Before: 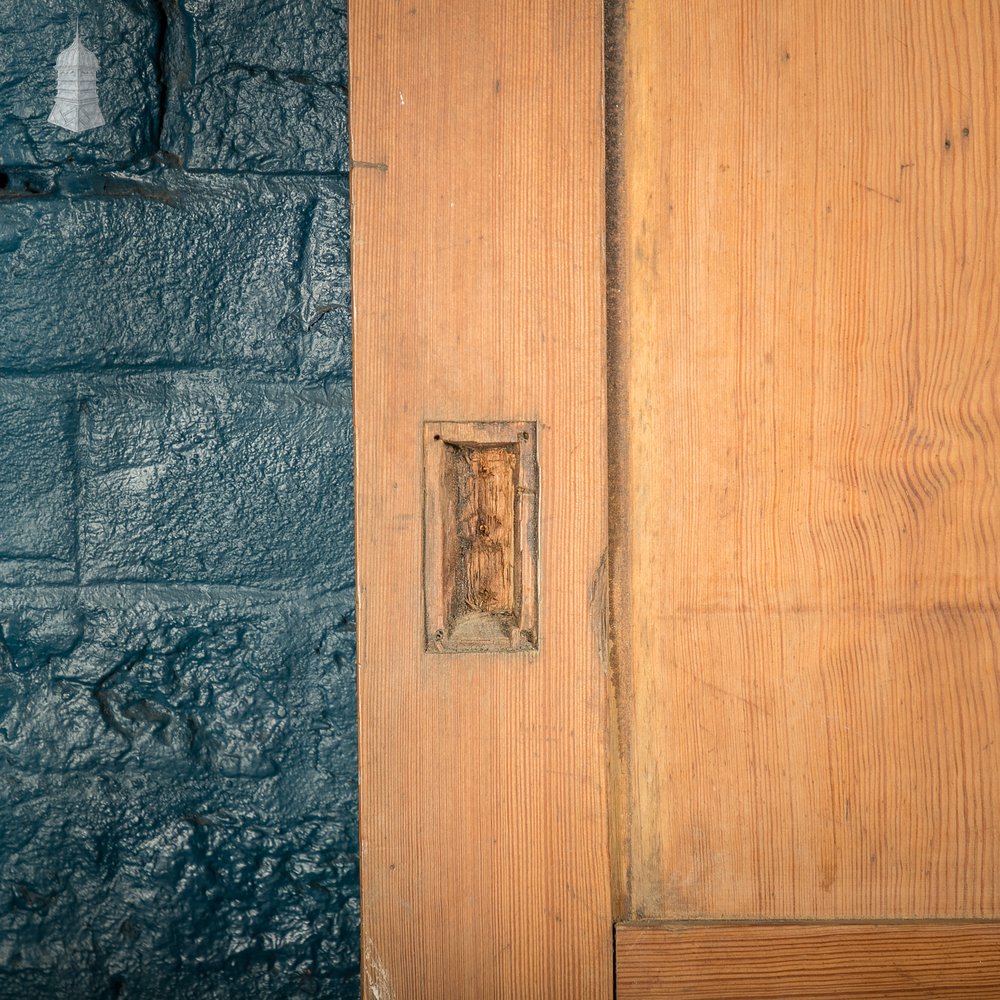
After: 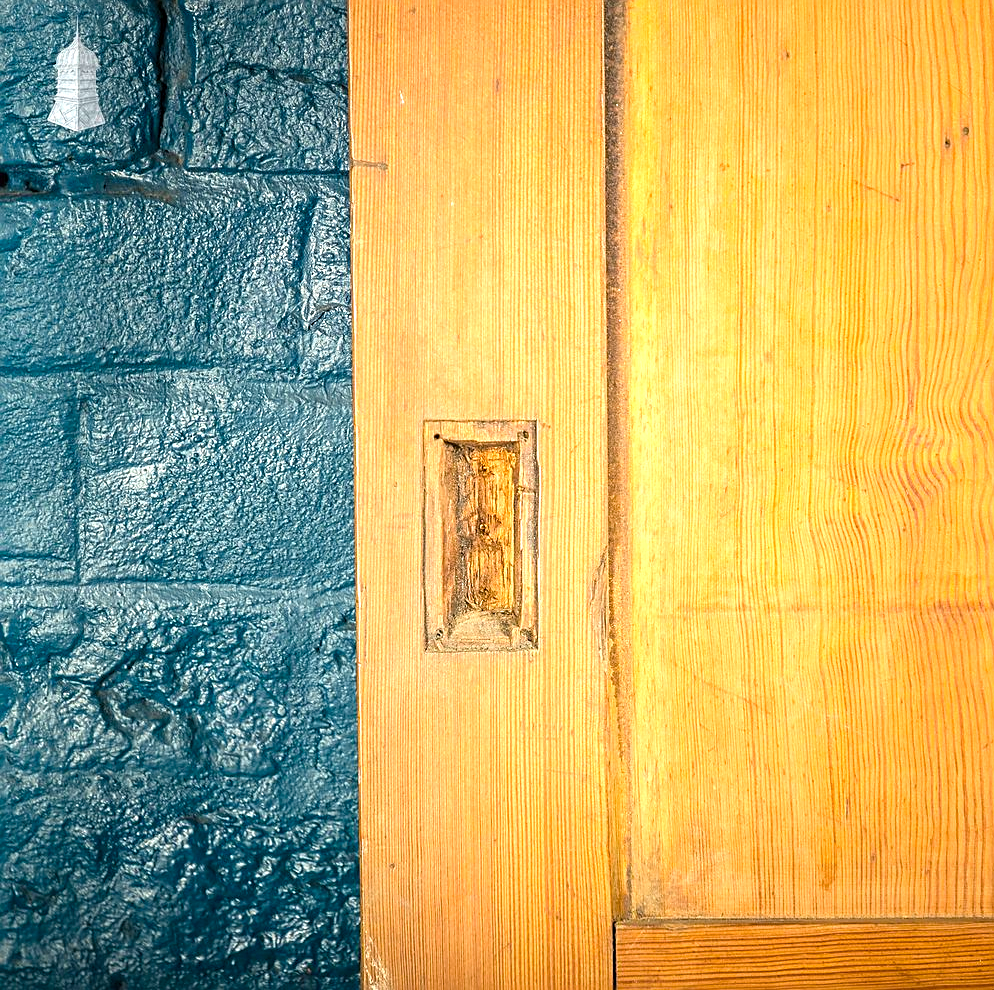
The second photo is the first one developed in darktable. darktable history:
sharpen: on, module defaults
exposure: black level correction 0, exposure 0.947 EV, compensate highlight preservation false
color balance rgb: shadows lift › chroma 2.064%, shadows lift › hue 250.64°, perceptual saturation grading › global saturation 25.088%, global vibrance 19.588%
crop: top 0.179%, bottom 0.188%
